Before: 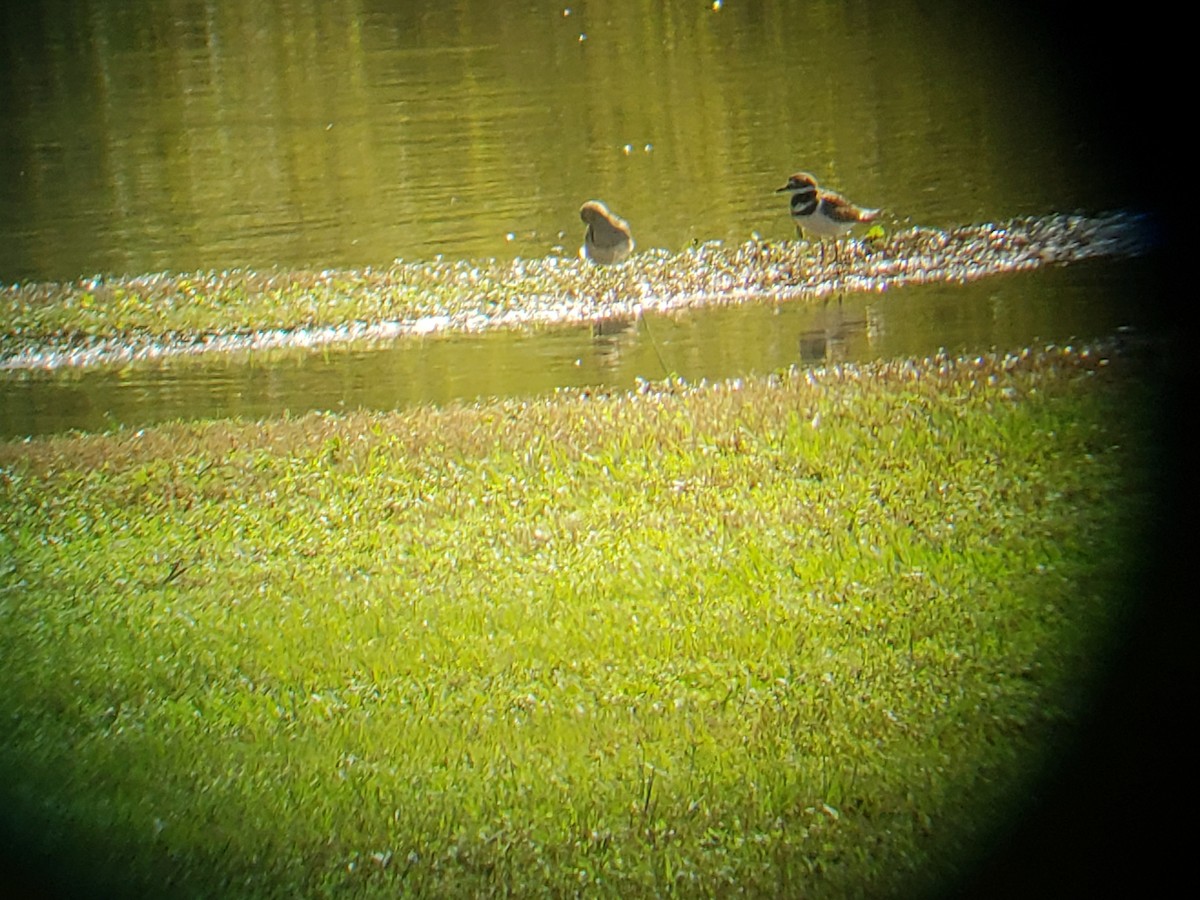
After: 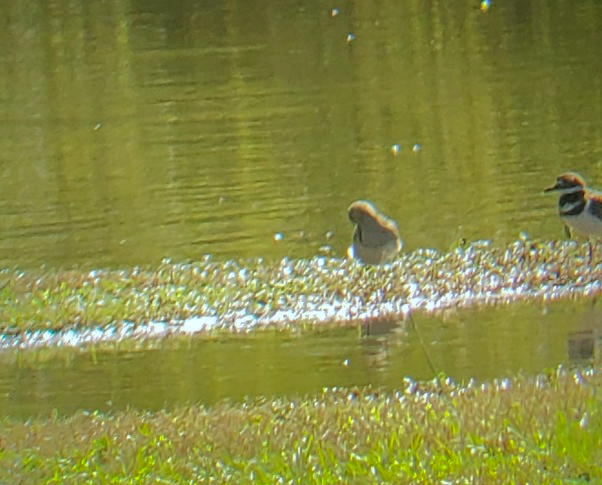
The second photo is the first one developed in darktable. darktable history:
color calibration: x 0.367, y 0.379, temperature 4399.72 K
shadows and highlights: shadows 37.9, highlights -75.25
crop: left 19.391%, right 30.38%, bottom 46.081%
